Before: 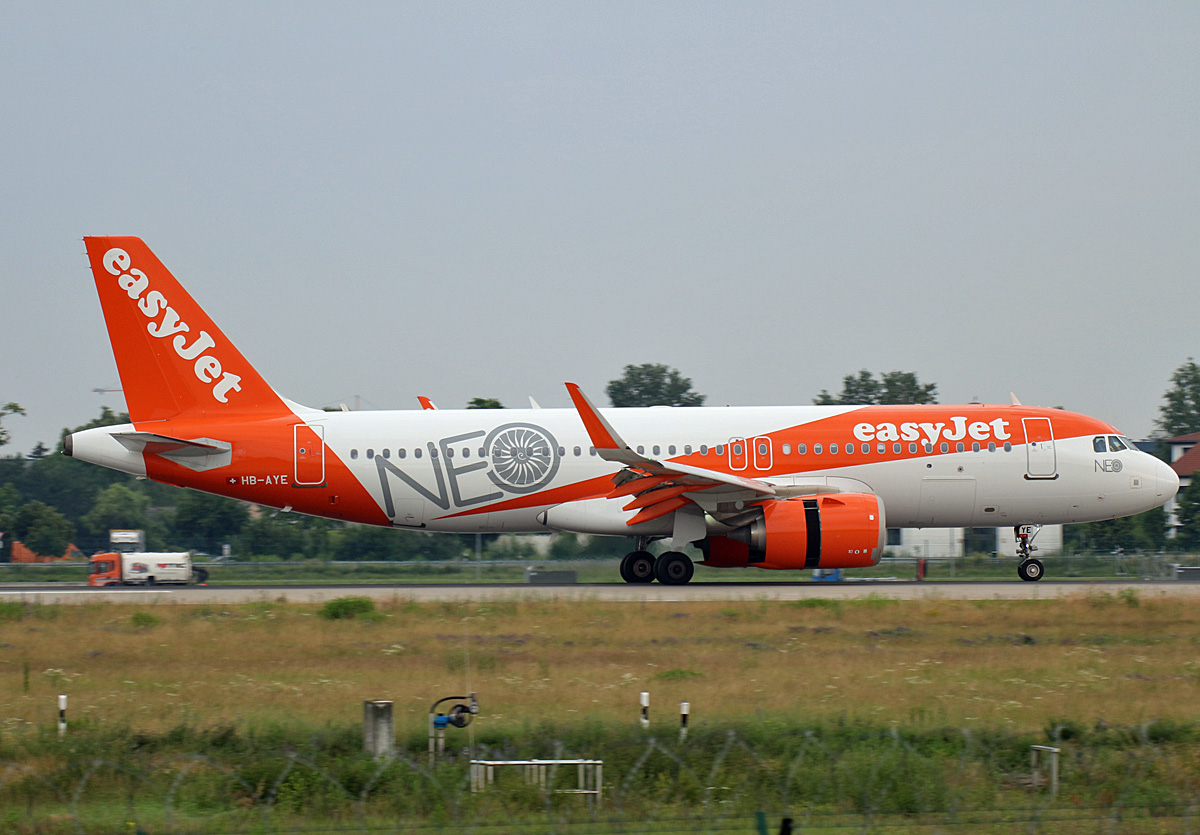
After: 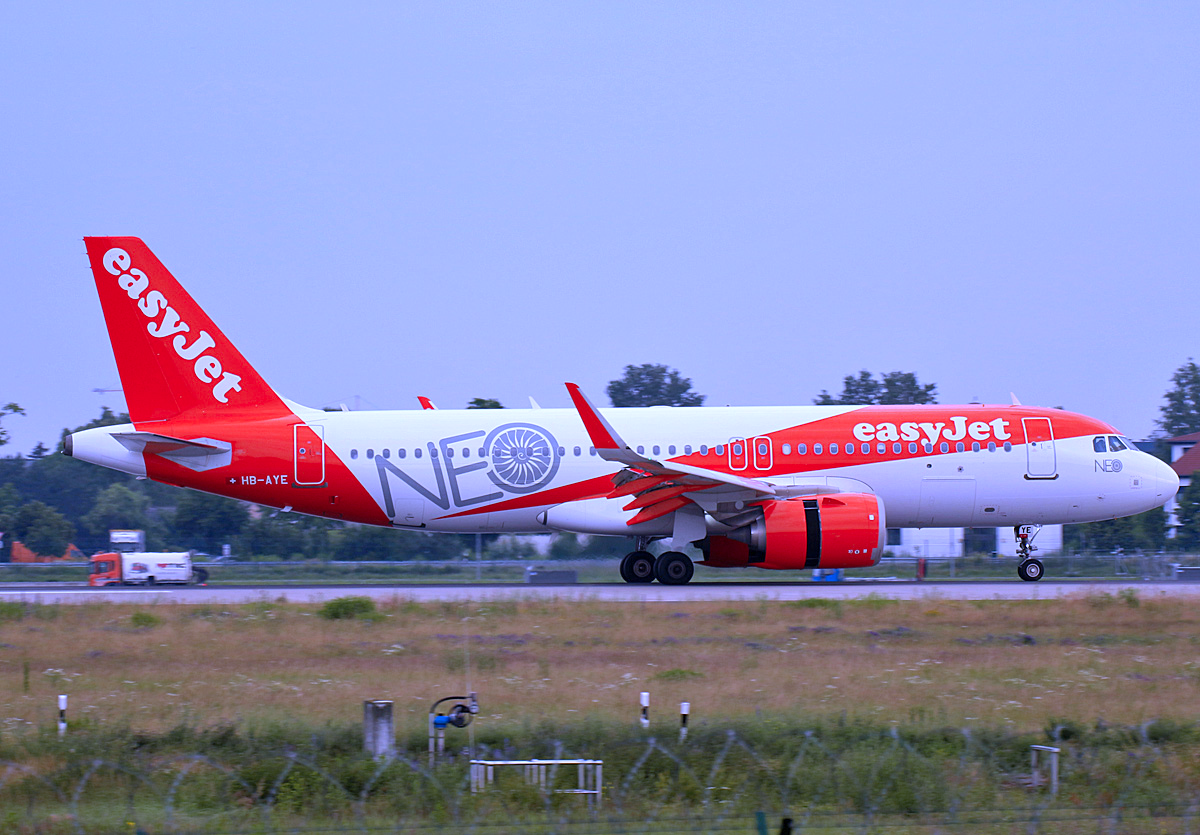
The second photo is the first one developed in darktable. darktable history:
color zones: curves: ch1 [(0.309, 0.524) (0.41, 0.329) (0.508, 0.509)]; ch2 [(0.25, 0.457) (0.75, 0.5)]
shadows and highlights: shadows 43.06, highlights 6.94
white balance: red 0.98, blue 1.61
